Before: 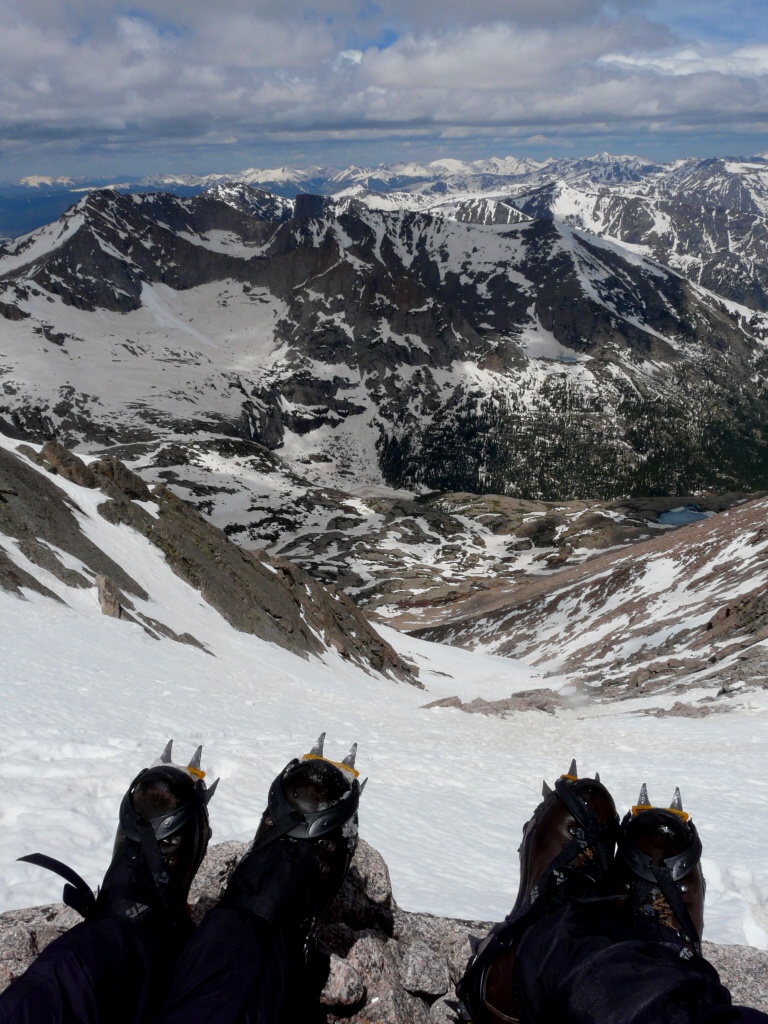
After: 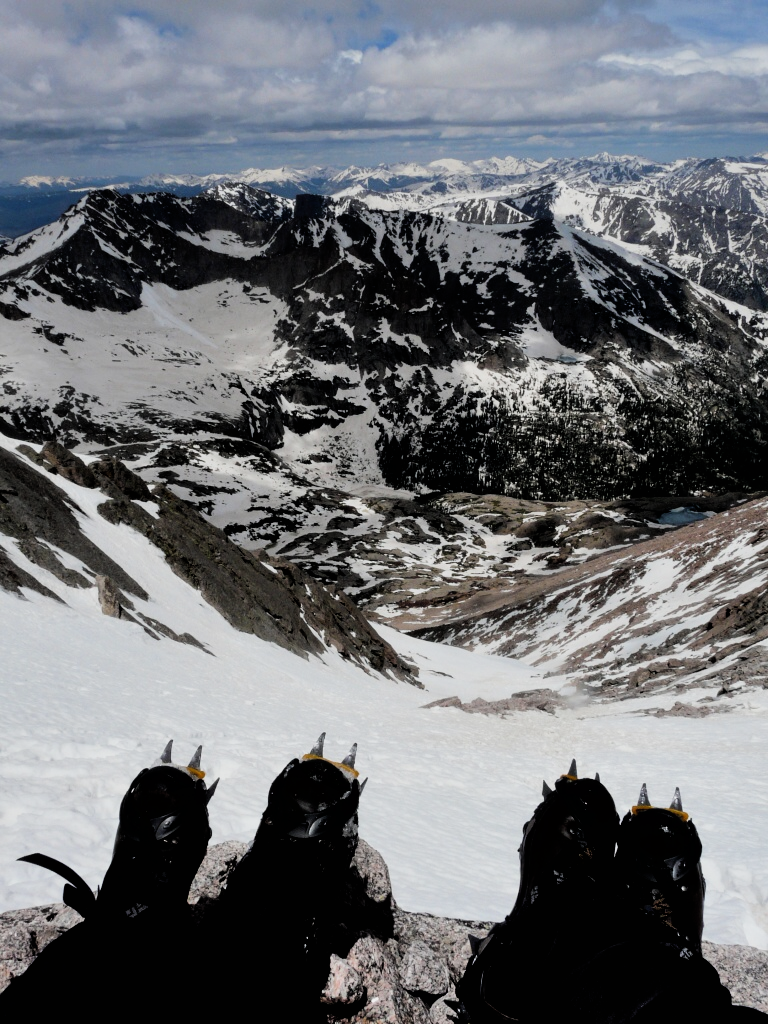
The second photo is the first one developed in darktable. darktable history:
shadows and highlights: low approximation 0.01, soften with gaussian
filmic rgb: black relative exposure -5 EV, white relative exposure 3.5 EV, hardness 3.19, contrast 1.4, highlights saturation mix -30%
